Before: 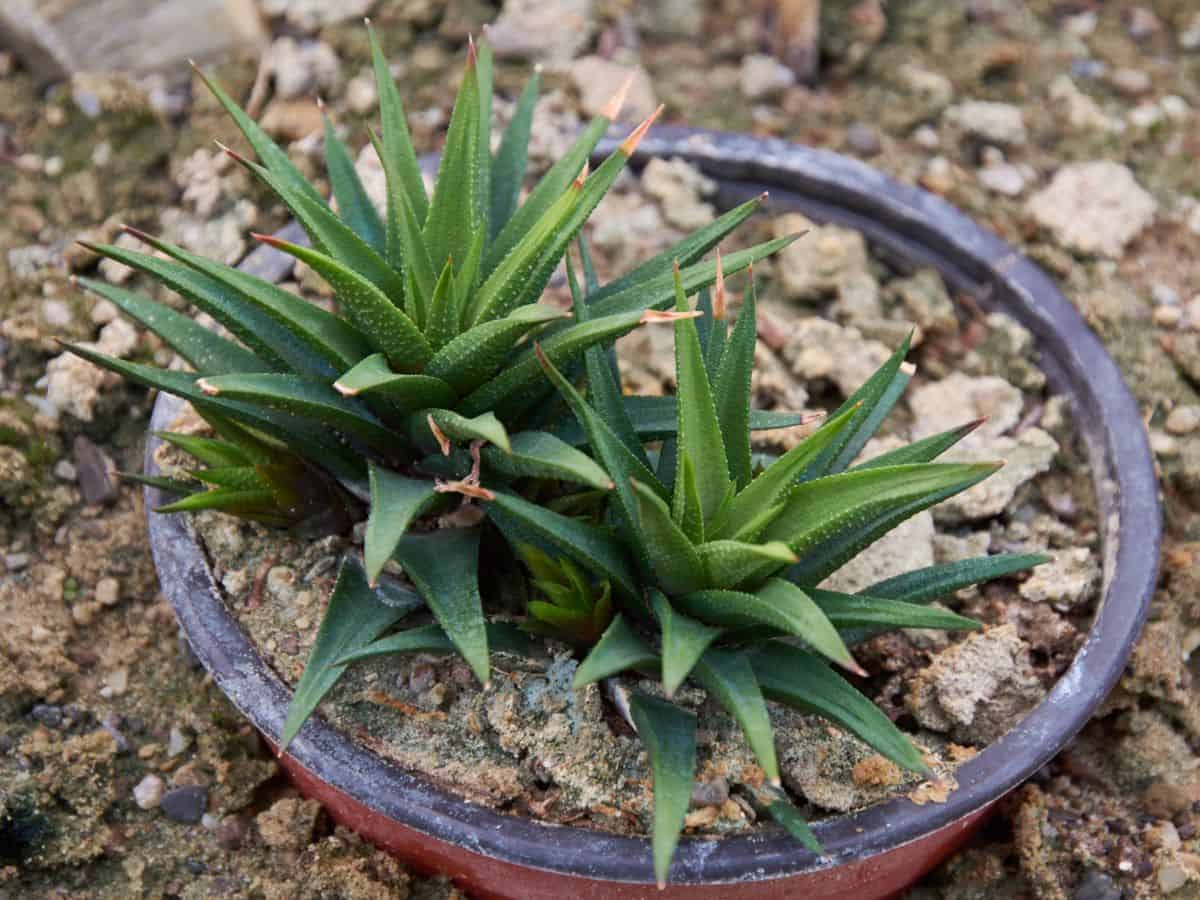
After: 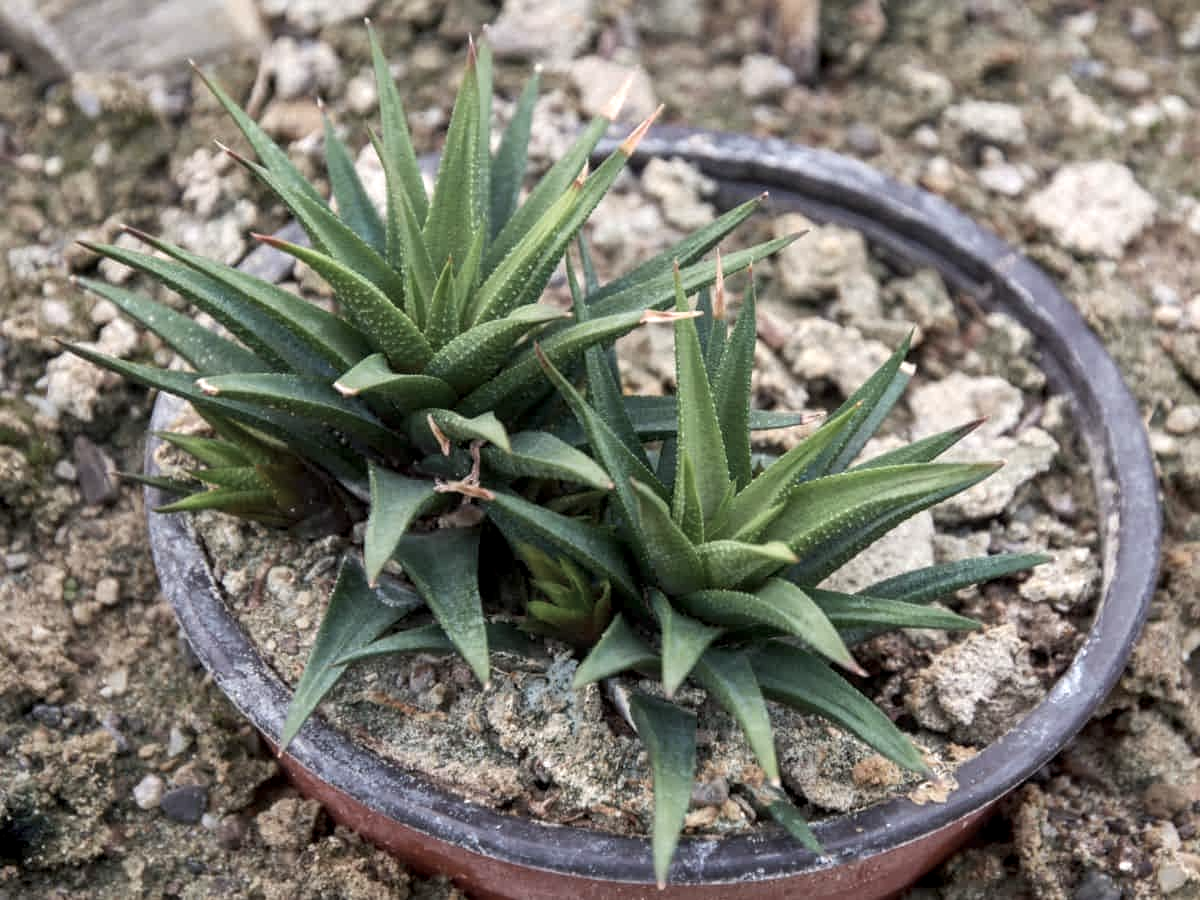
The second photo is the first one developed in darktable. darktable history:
local contrast: on, module defaults
exposure: black level correction 0, exposure 0.302 EV, compensate highlight preservation false
color correction: highlights b* -0.013, saturation 0.595
